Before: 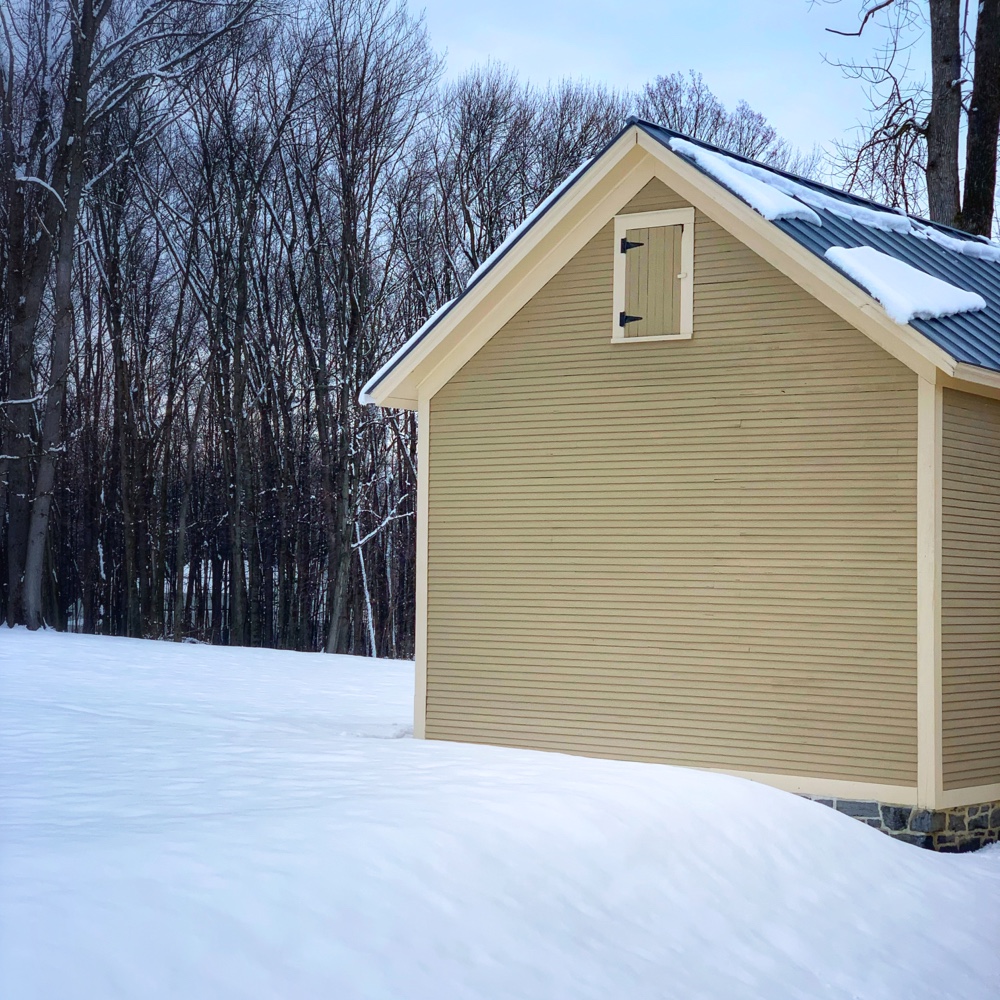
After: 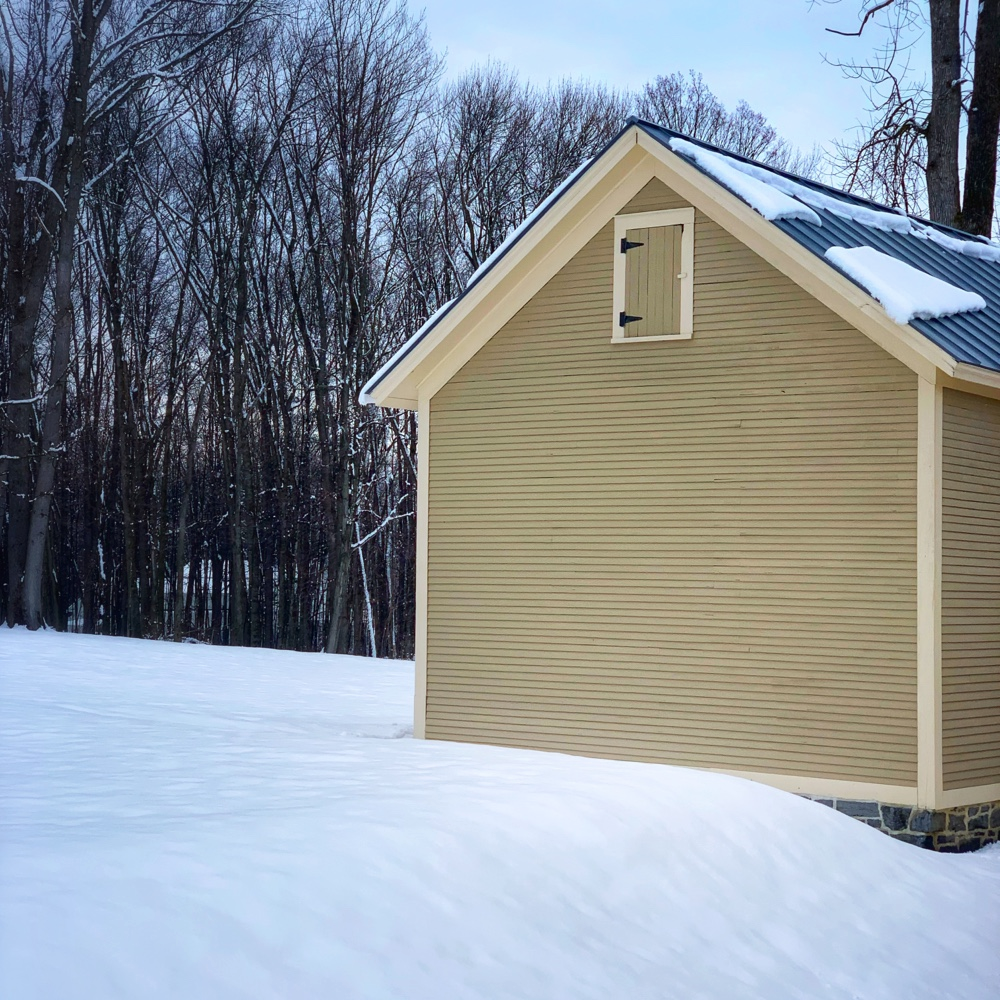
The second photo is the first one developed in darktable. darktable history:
contrast brightness saturation: contrast 0.028, brightness -0.038
